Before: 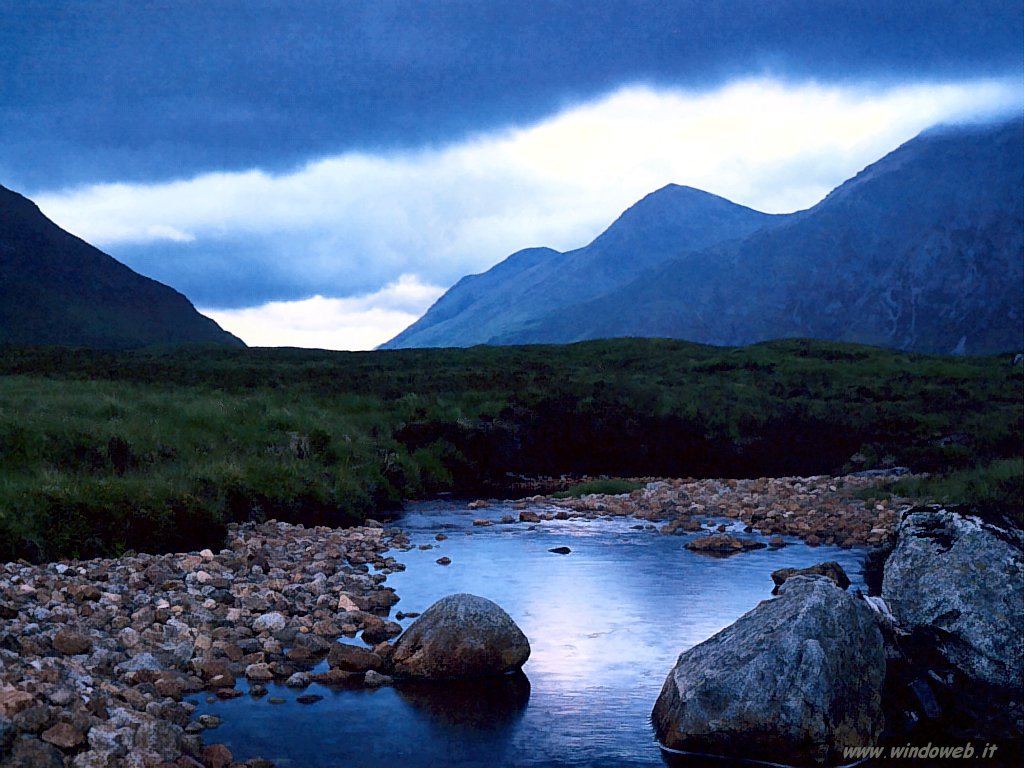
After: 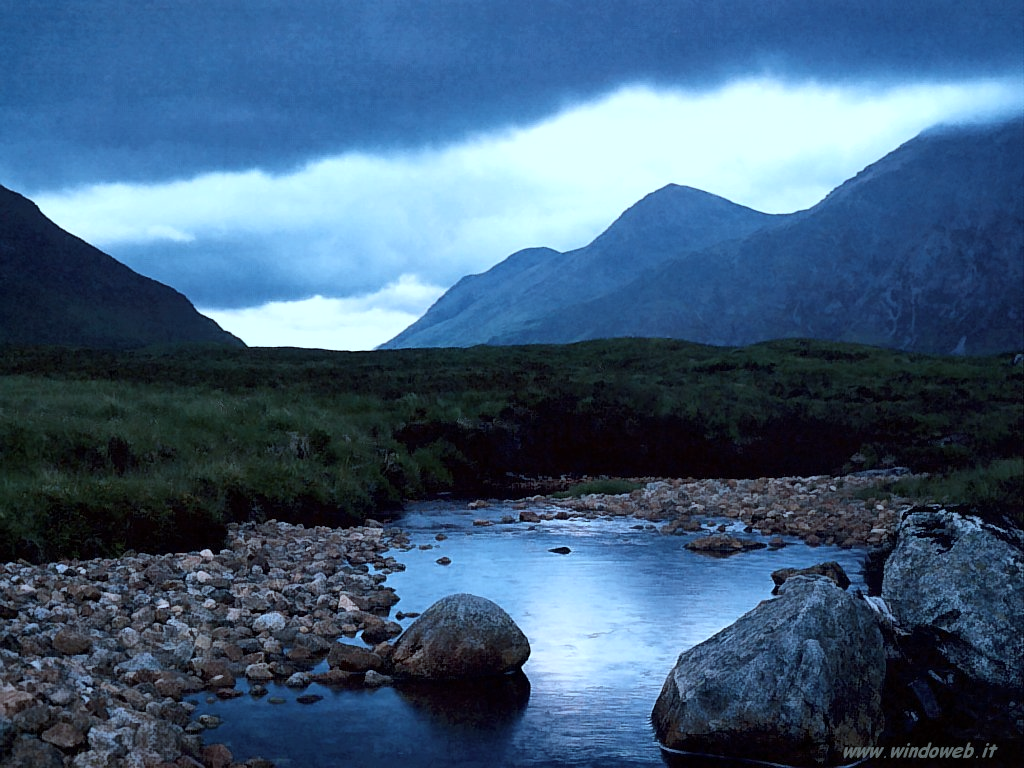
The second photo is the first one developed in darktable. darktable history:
color correction: highlights a* -12.9, highlights b* -17.81, saturation 0.713
